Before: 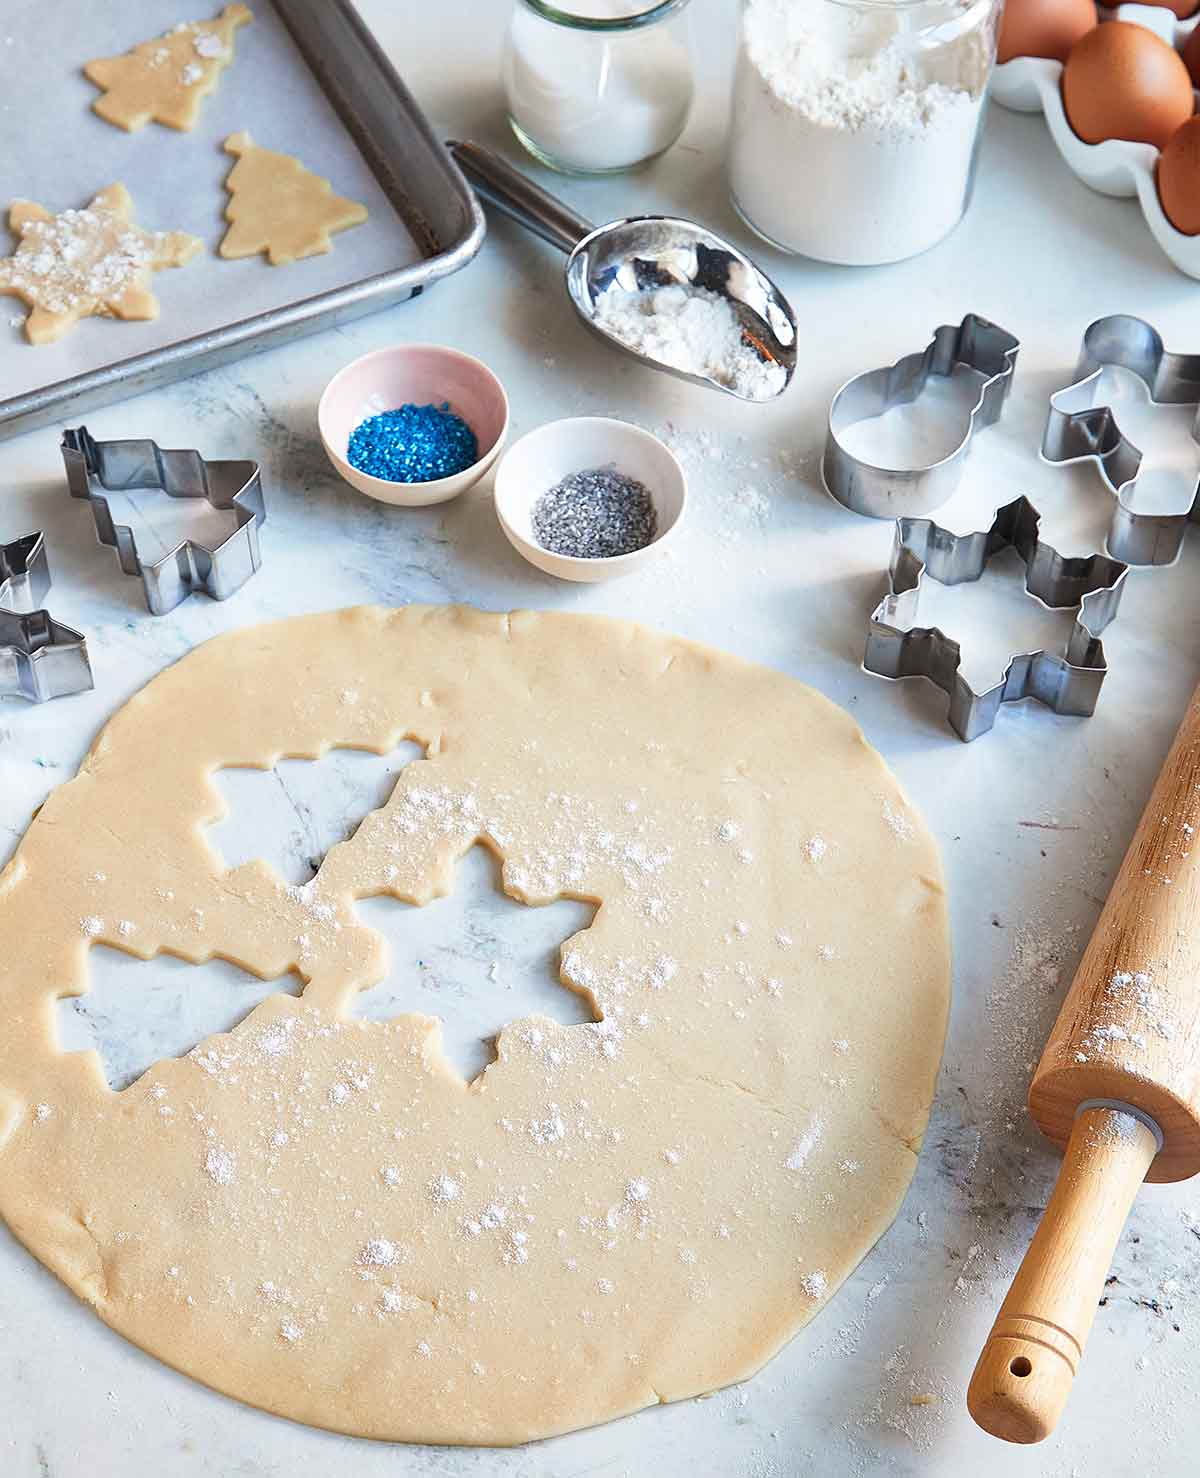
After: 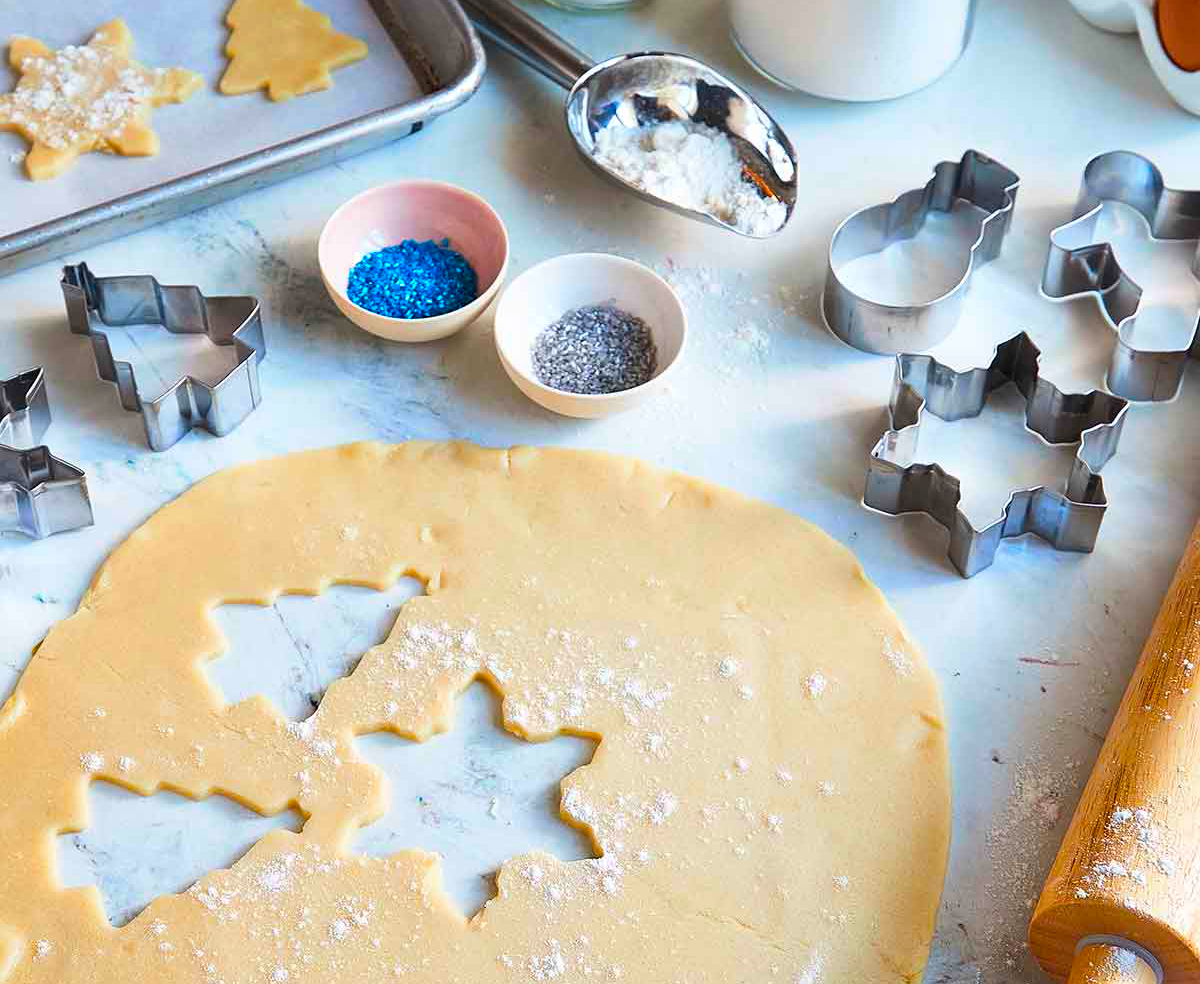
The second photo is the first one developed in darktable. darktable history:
crop: top 11.161%, bottom 22.197%
color balance rgb: linear chroma grading › shadows -29.465%, linear chroma grading › global chroma 34.467%, perceptual saturation grading › global saturation 19.816%, global vibrance 20%
